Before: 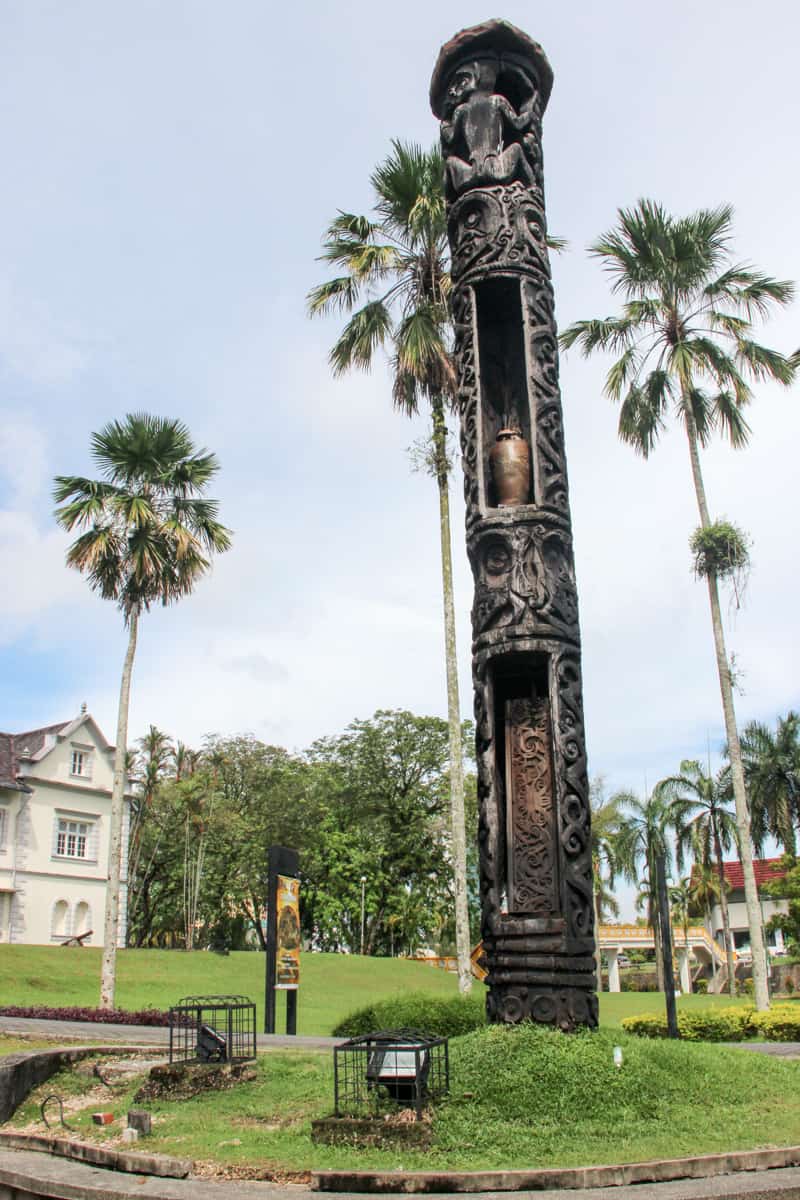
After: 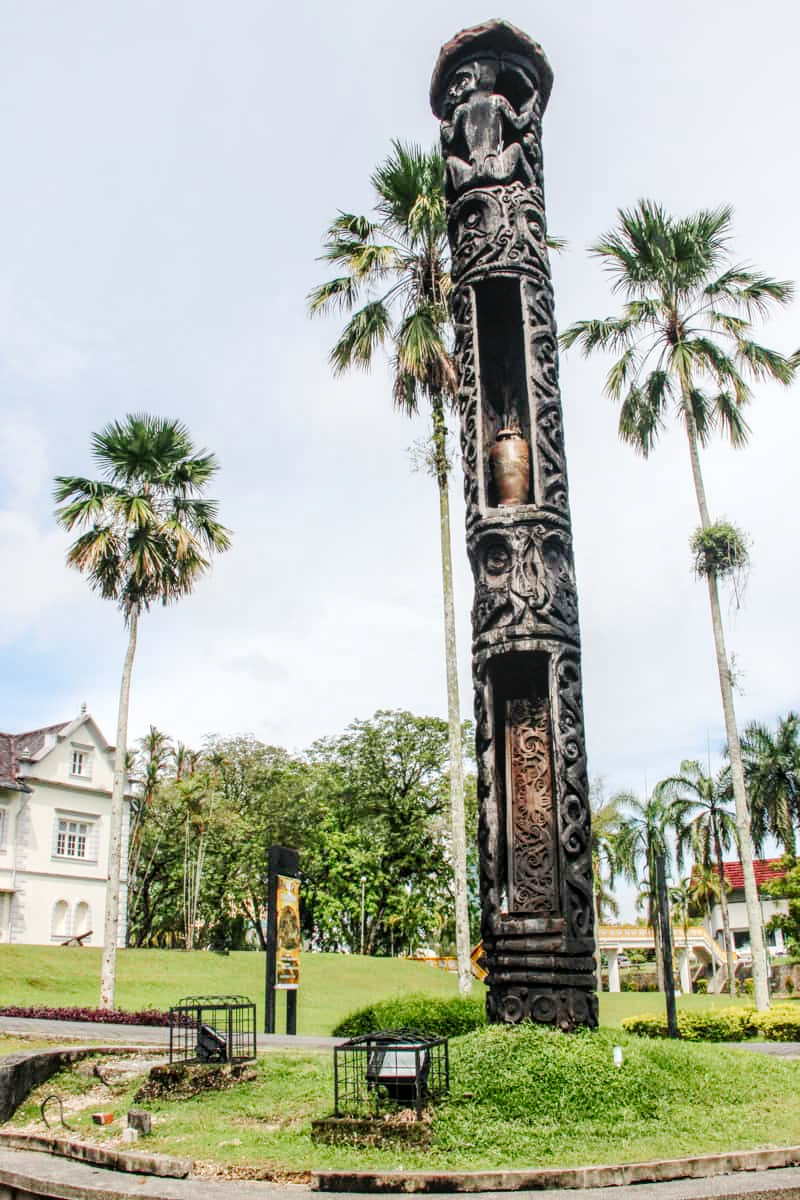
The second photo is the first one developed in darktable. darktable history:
tone curve: curves: ch0 [(0, 0) (0.003, 0.014) (0.011, 0.017) (0.025, 0.023) (0.044, 0.035) (0.069, 0.04) (0.1, 0.062) (0.136, 0.099) (0.177, 0.152) (0.224, 0.214) (0.277, 0.291) (0.335, 0.383) (0.399, 0.487) (0.468, 0.581) (0.543, 0.662) (0.623, 0.738) (0.709, 0.802) (0.801, 0.871) (0.898, 0.936) (1, 1)], preserve colors none
local contrast: on, module defaults
